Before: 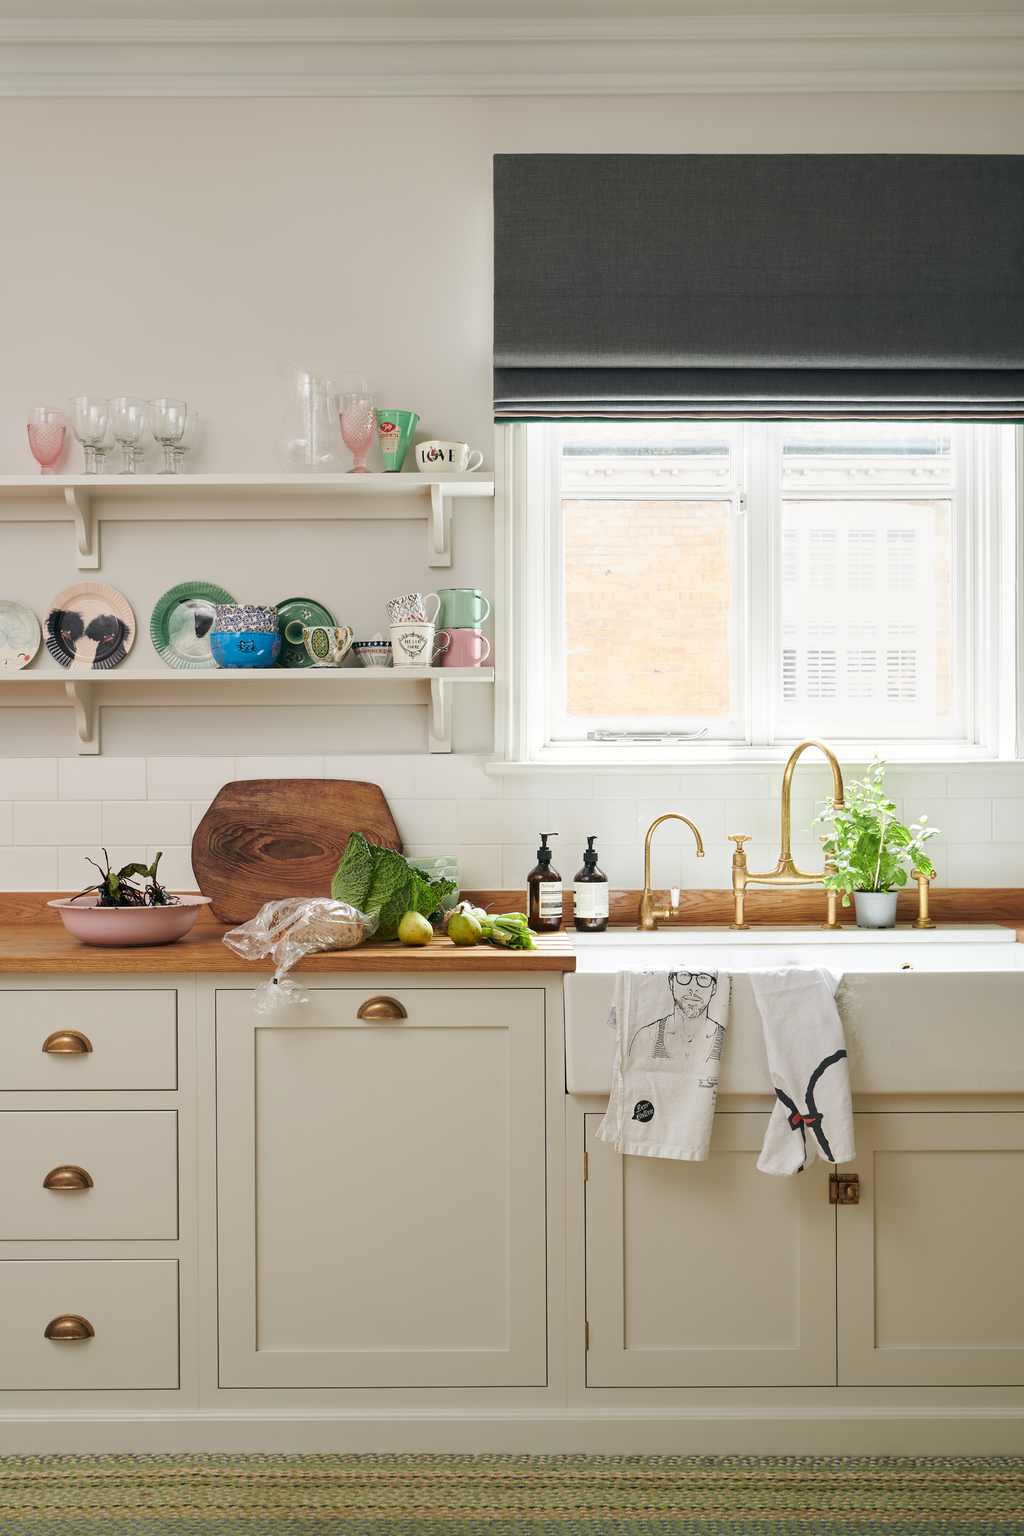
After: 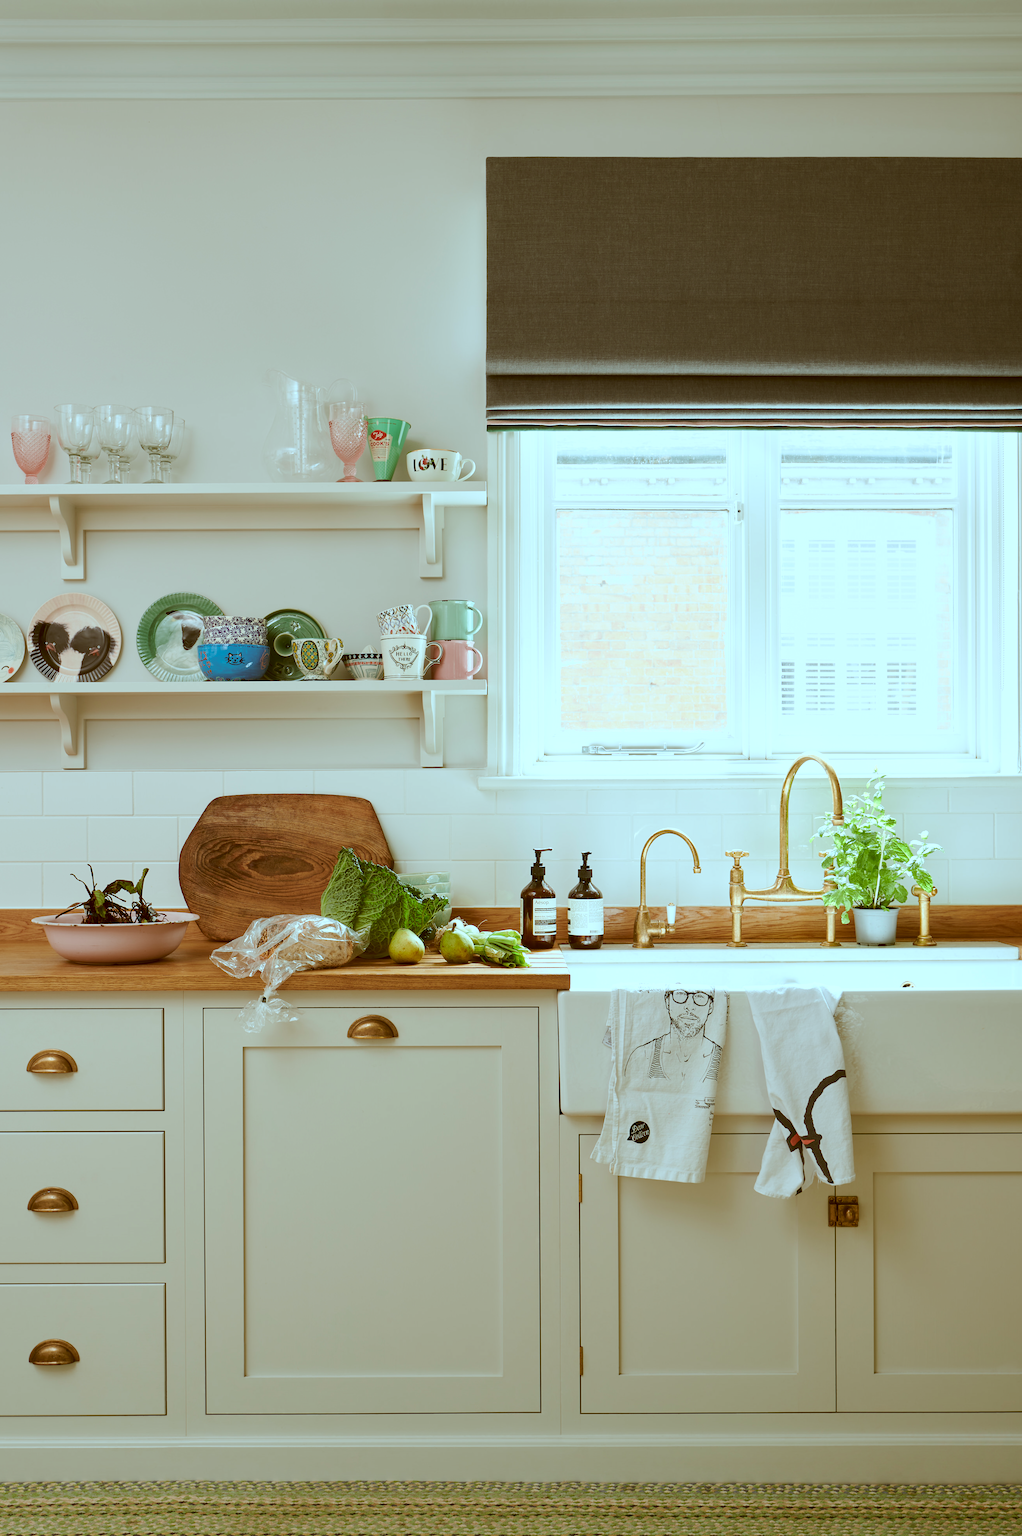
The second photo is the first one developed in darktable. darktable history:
crop: left 1.642%, right 0.285%, bottom 1.808%
color correction: highlights a* -14.35, highlights b* -15.98, shadows a* 10.42, shadows b* 29.8
